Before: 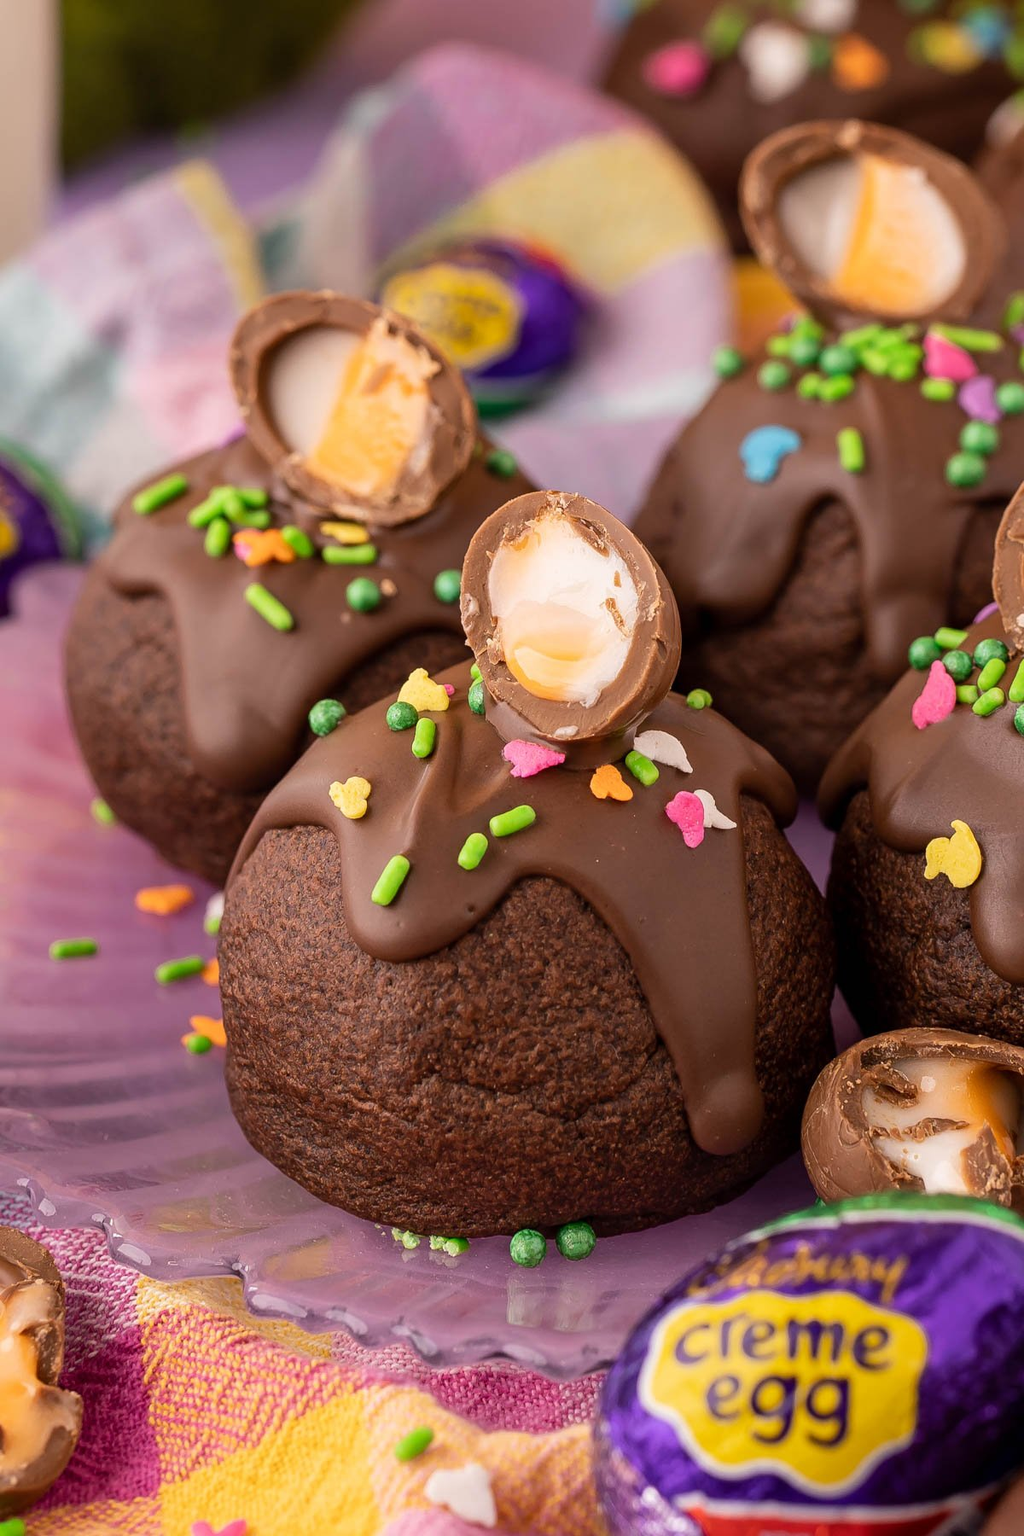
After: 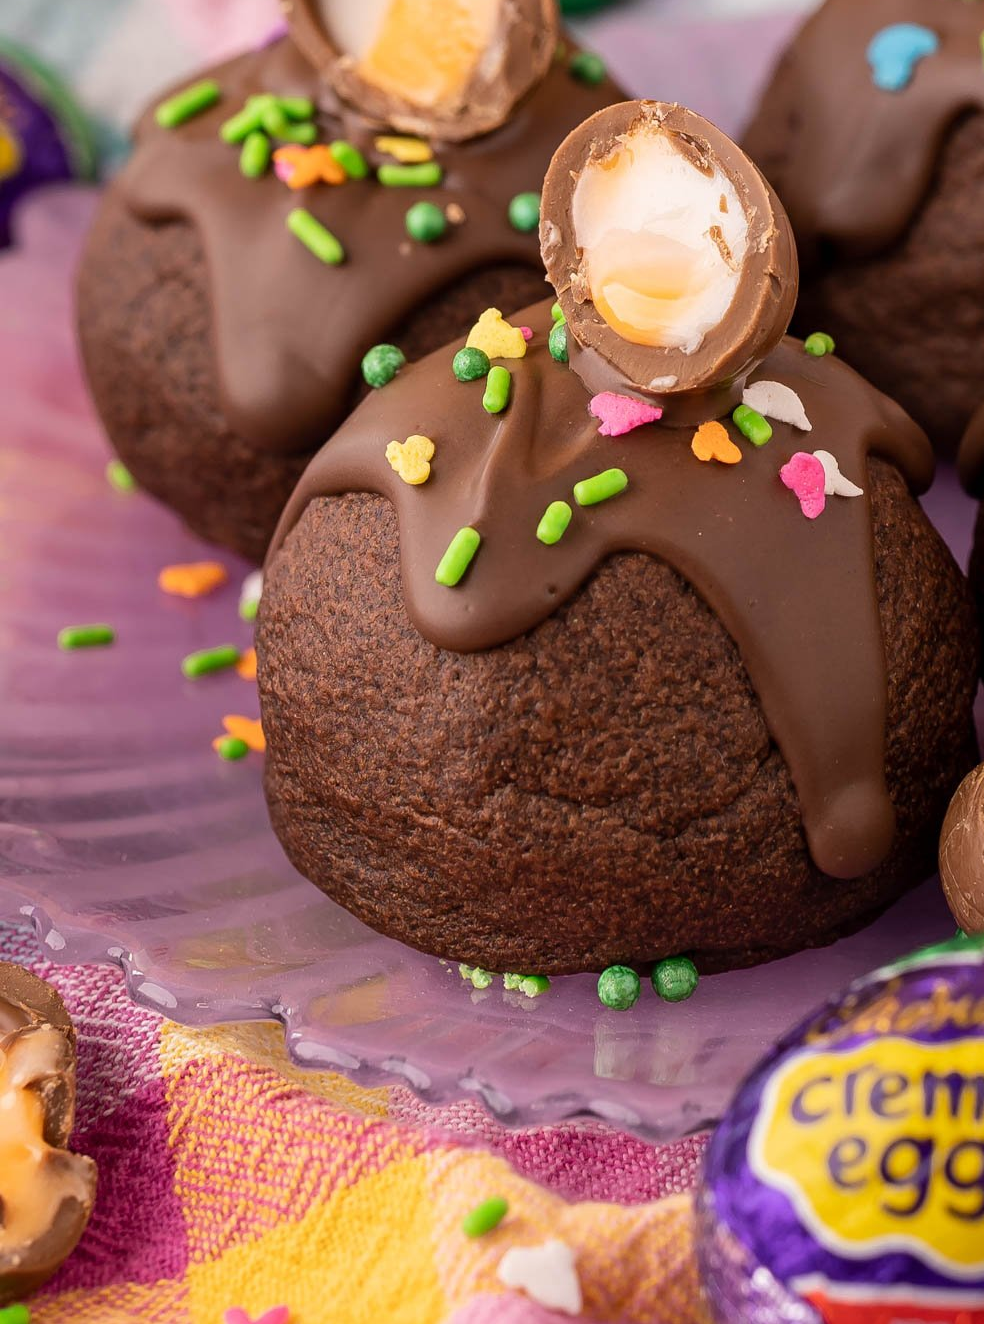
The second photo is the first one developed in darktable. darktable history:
crop: top 26.403%, right 17.965%
